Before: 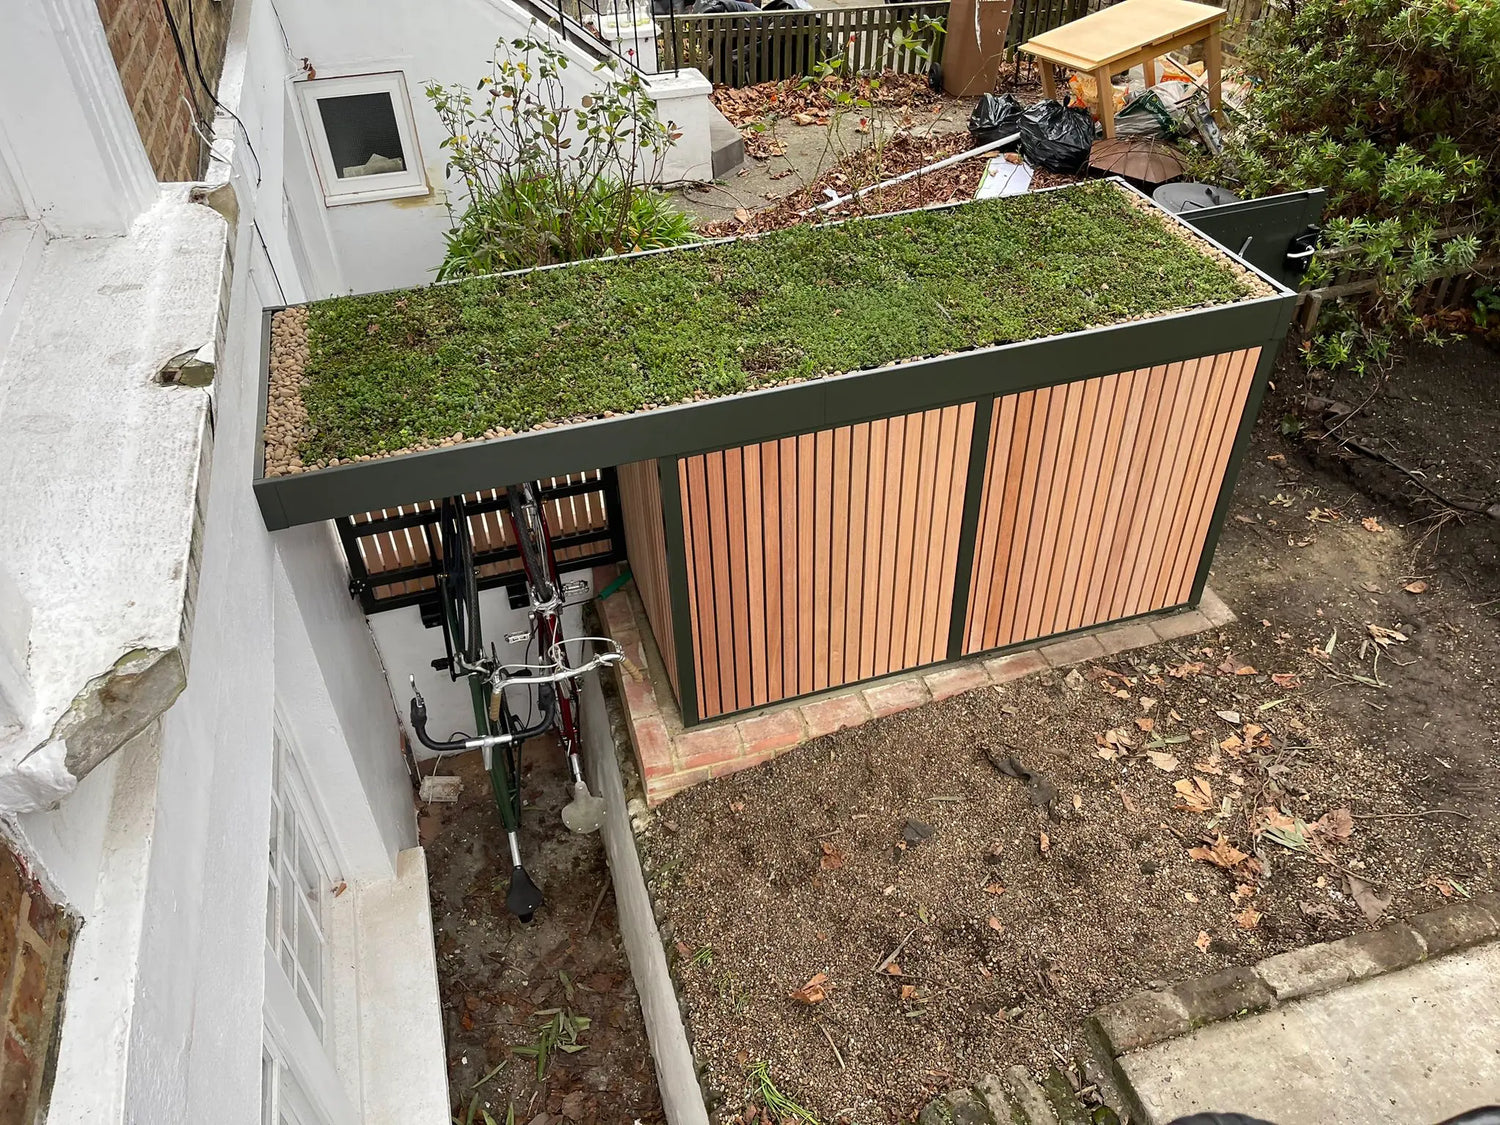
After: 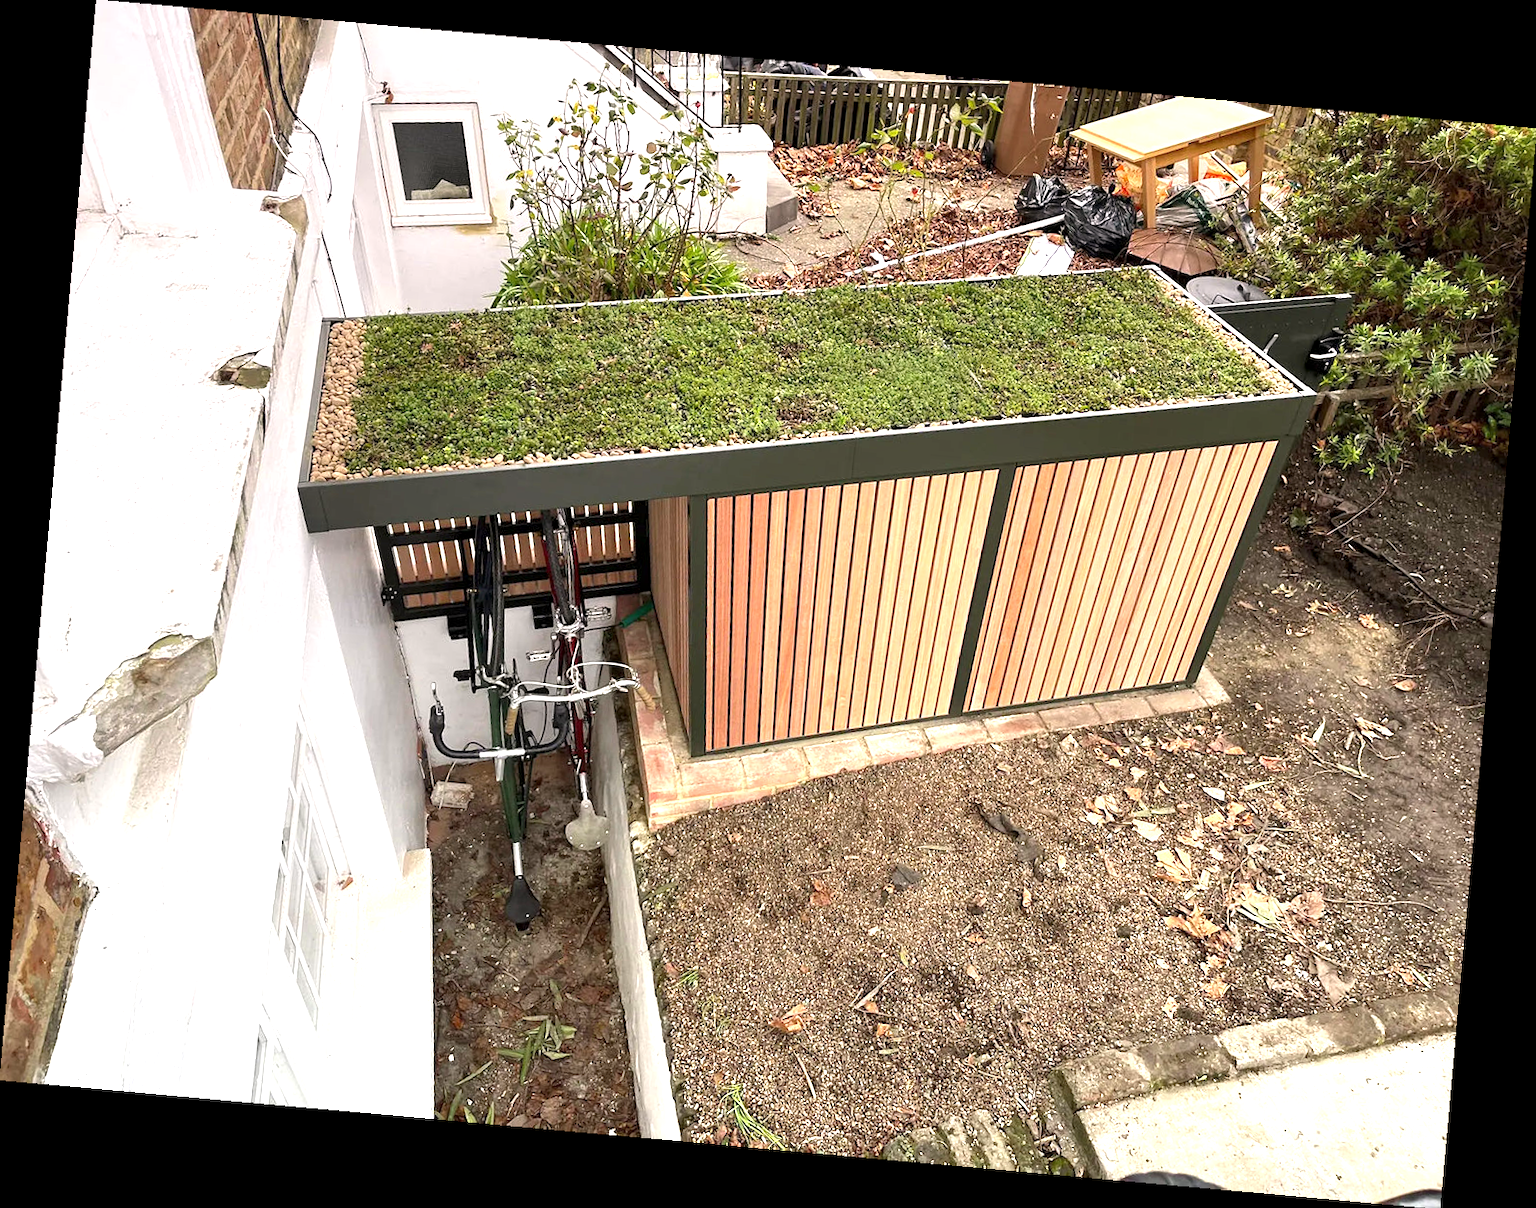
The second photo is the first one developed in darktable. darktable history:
local contrast: highlights 100%, shadows 100%, detail 120%, midtone range 0.2
graduated density: density 0.38 EV, hardness 21%, rotation -6.11°, saturation 32%
exposure: black level correction 0, exposure 1.015 EV, compensate exposure bias true, compensate highlight preservation false
rotate and perspective: rotation 5.12°, automatic cropping off
